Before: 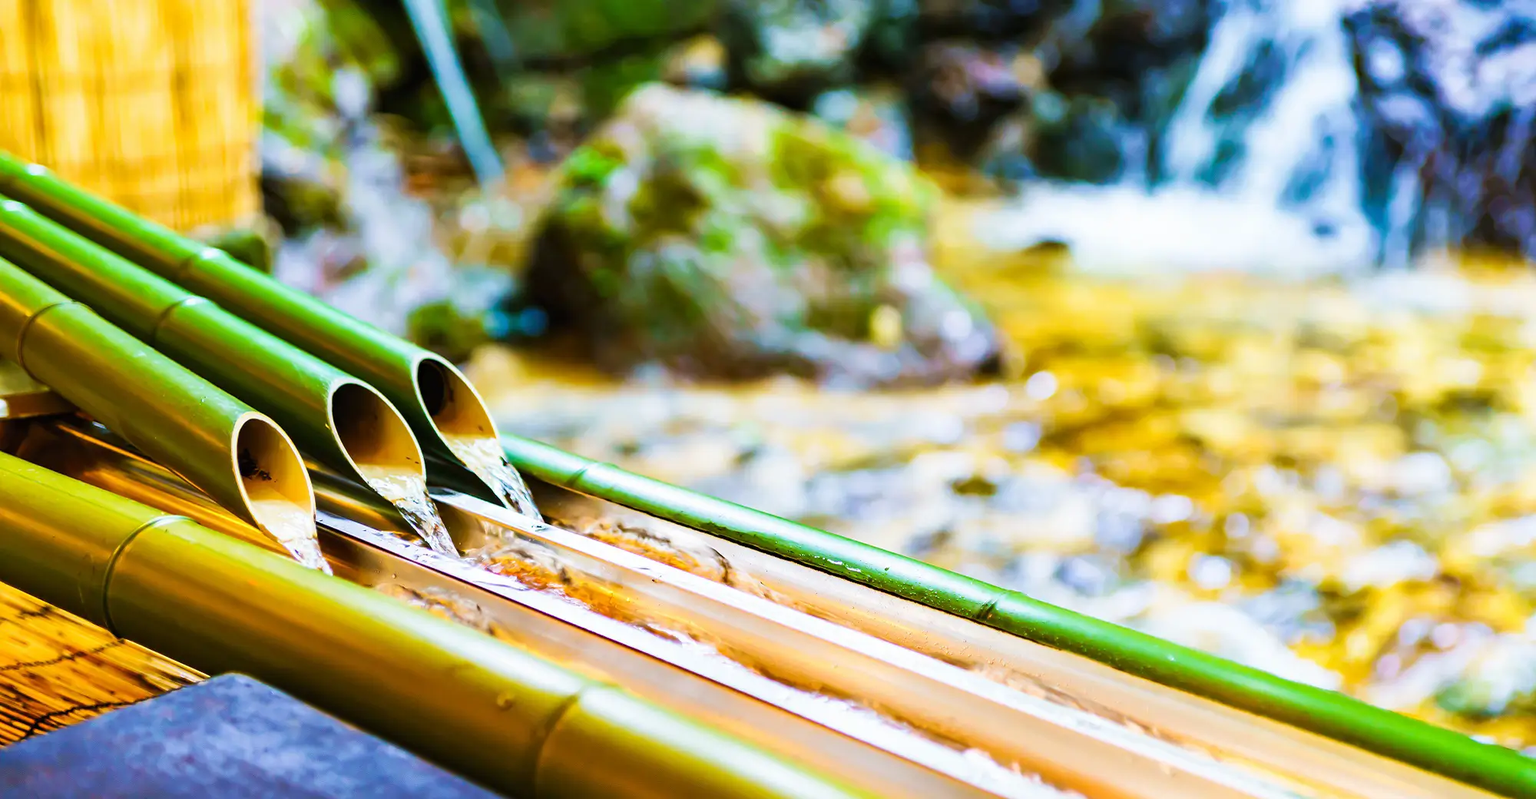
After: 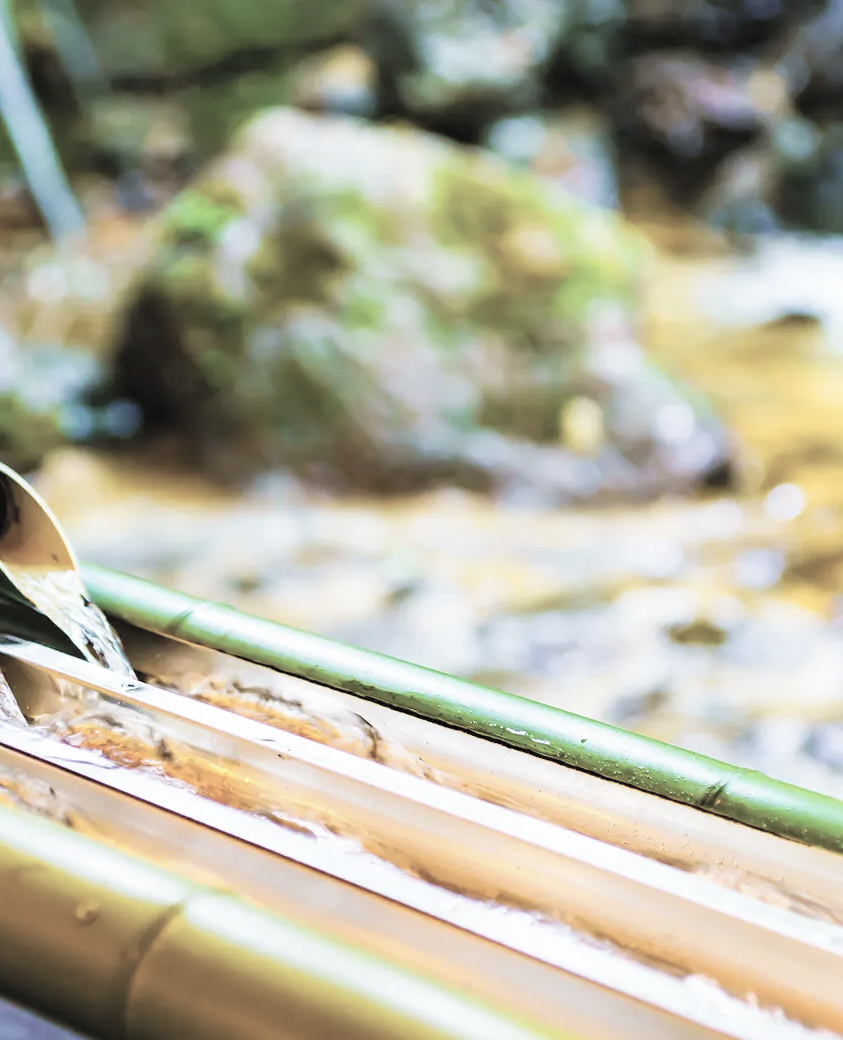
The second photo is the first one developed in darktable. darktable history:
crop: left 28.583%, right 29.231%
contrast brightness saturation: brightness 0.18, saturation -0.5
